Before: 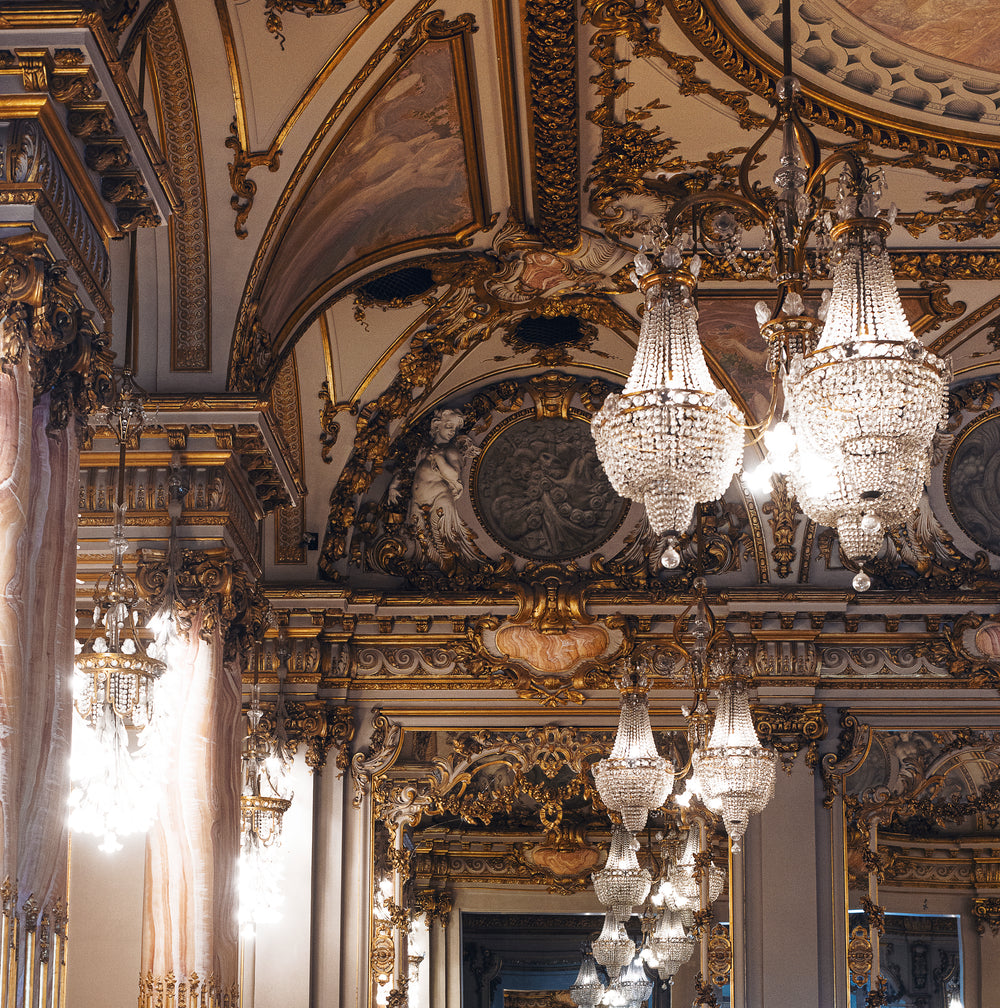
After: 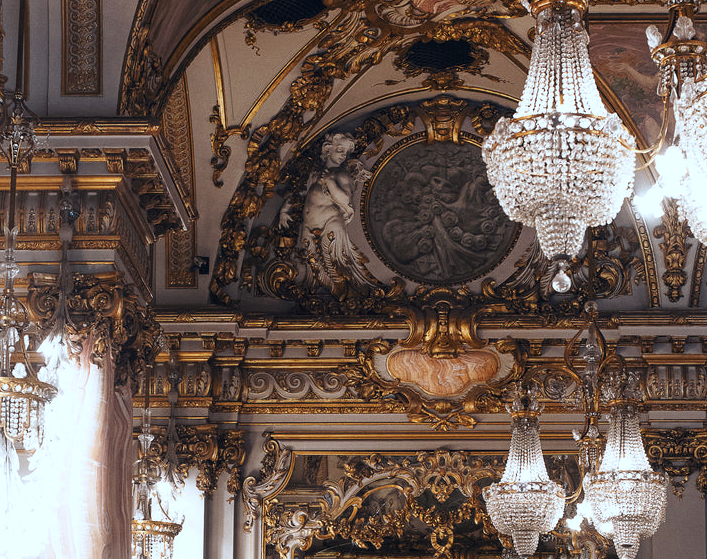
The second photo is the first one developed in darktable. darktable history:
color correction: highlights a* -4.09, highlights b* -10.8
crop: left 10.96%, top 27.42%, right 18.25%, bottom 17.105%
